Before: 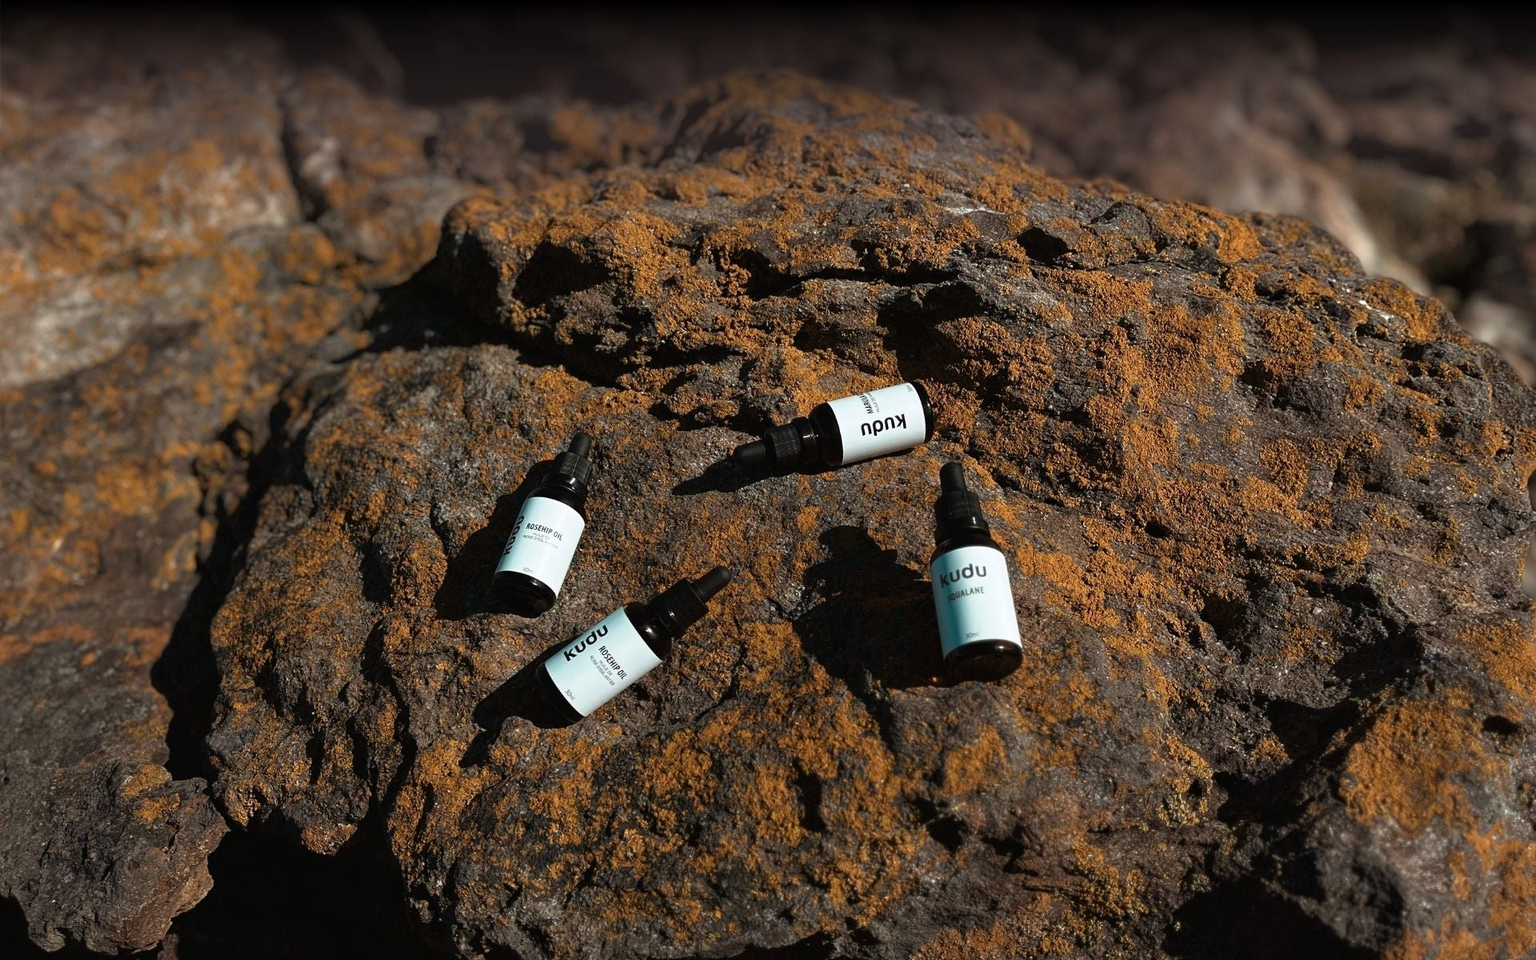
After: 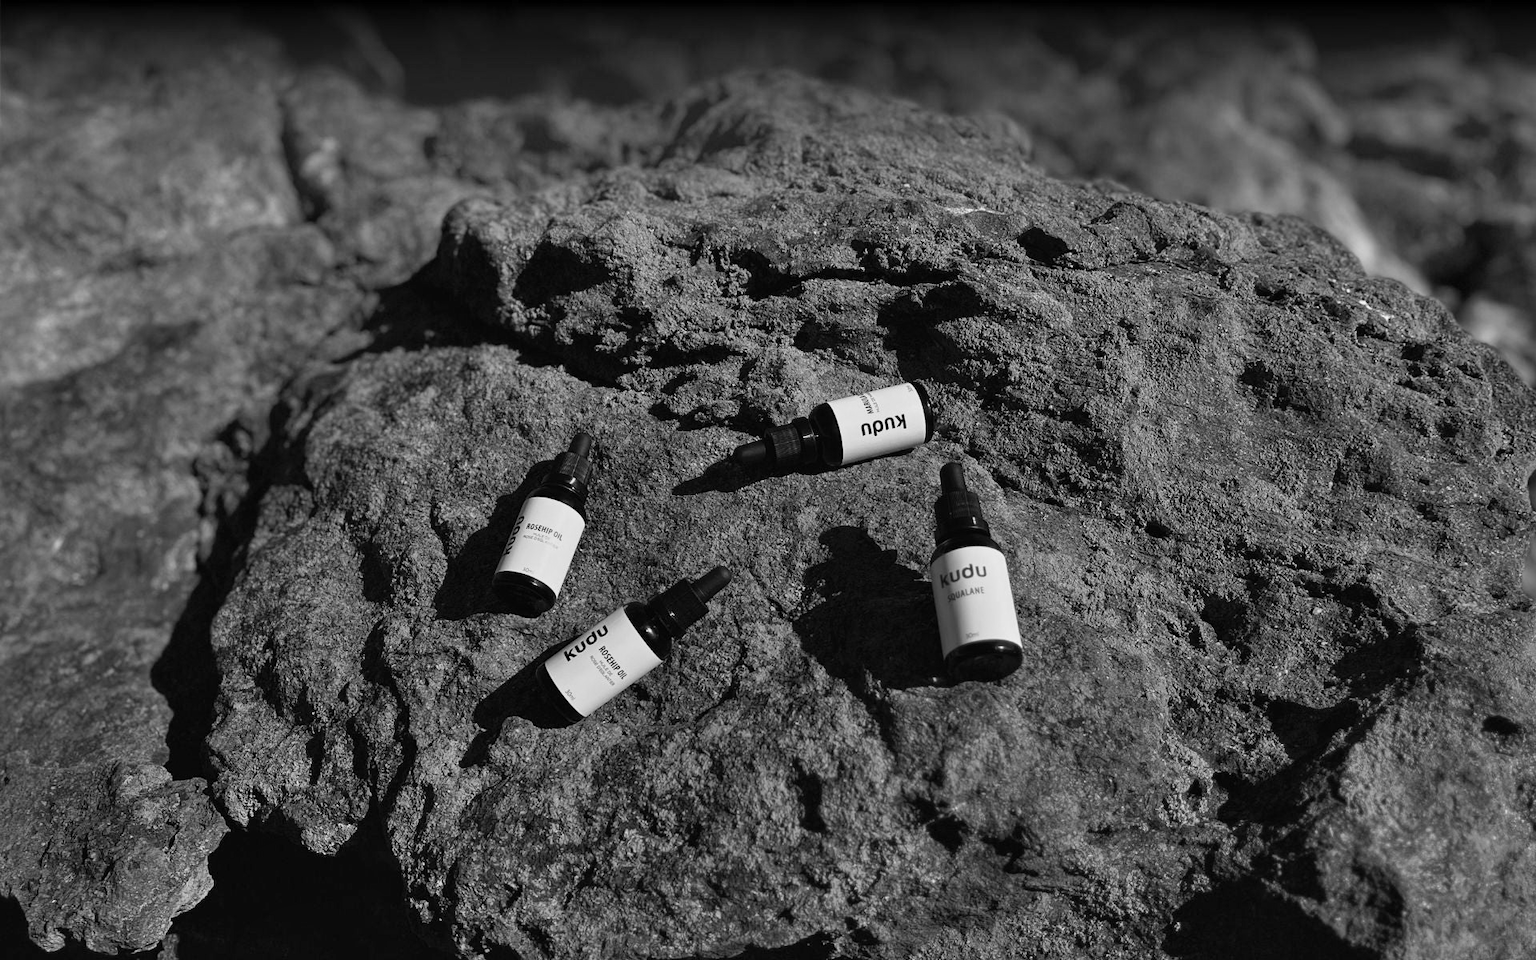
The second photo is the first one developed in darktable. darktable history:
shadows and highlights: soften with gaussian
monochrome: a 26.22, b 42.67, size 0.8
